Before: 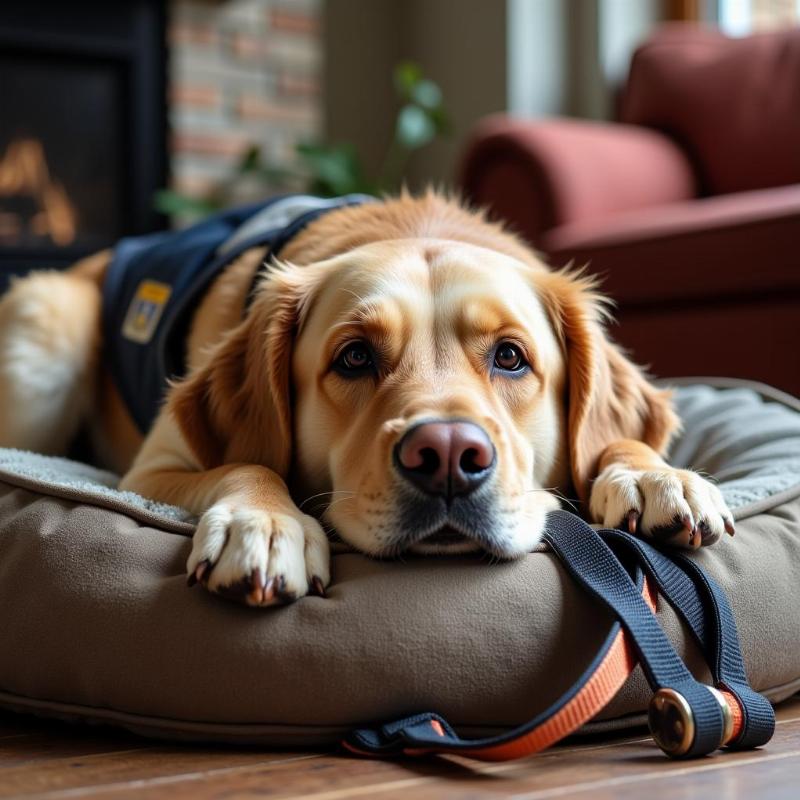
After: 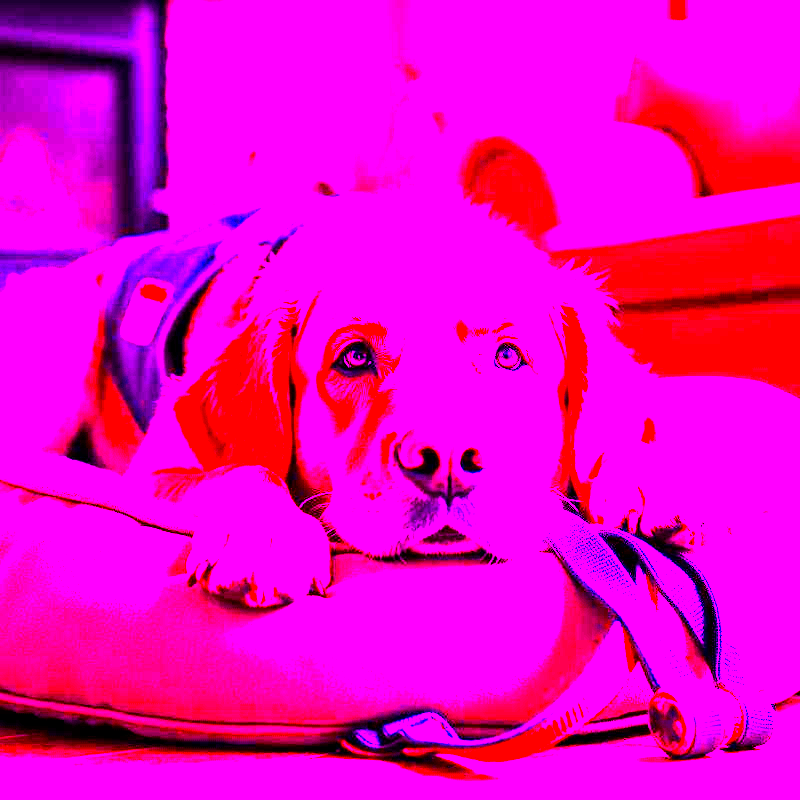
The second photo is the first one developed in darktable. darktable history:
tone equalizer: -8 EV -0.417 EV, -7 EV -0.389 EV, -6 EV -0.333 EV, -5 EV -0.222 EV, -3 EV 0.222 EV, -2 EV 0.333 EV, -1 EV 0.389 EV, +0 EV 0.417 EV, edges refinement/feathering 500, mask exposure compensation -1.57 EV, preserve details no
white balance: red 8, blue 8
color balance rgb: perceptual saturation grading › global saturation 30%, global vibrance 10%
